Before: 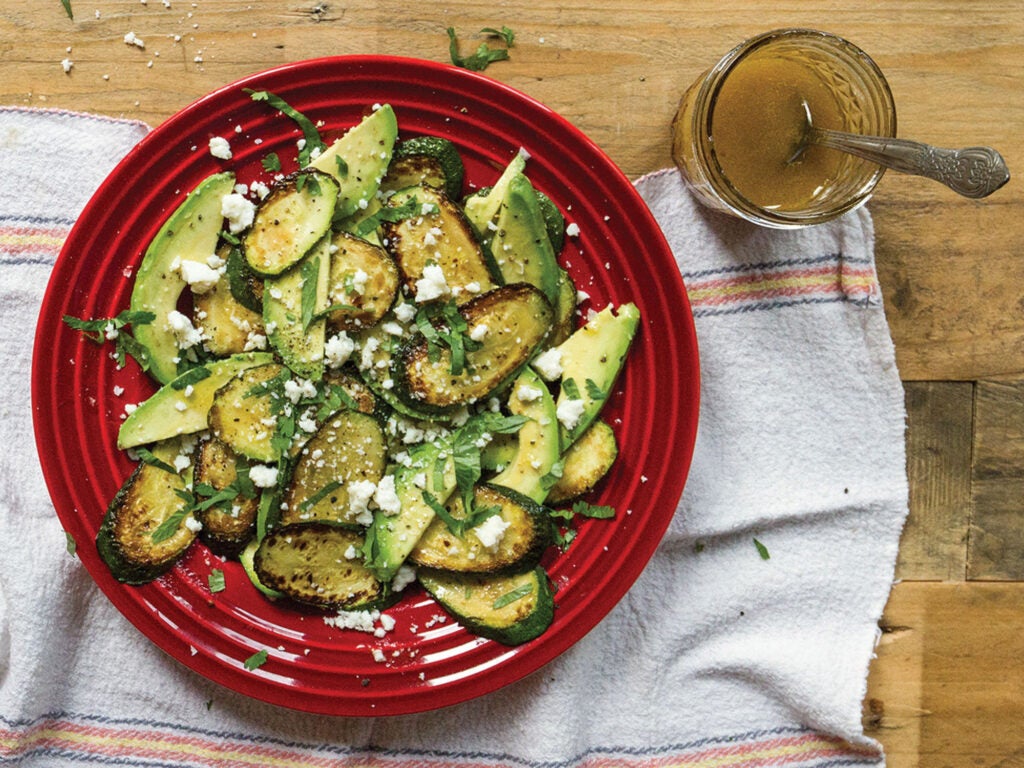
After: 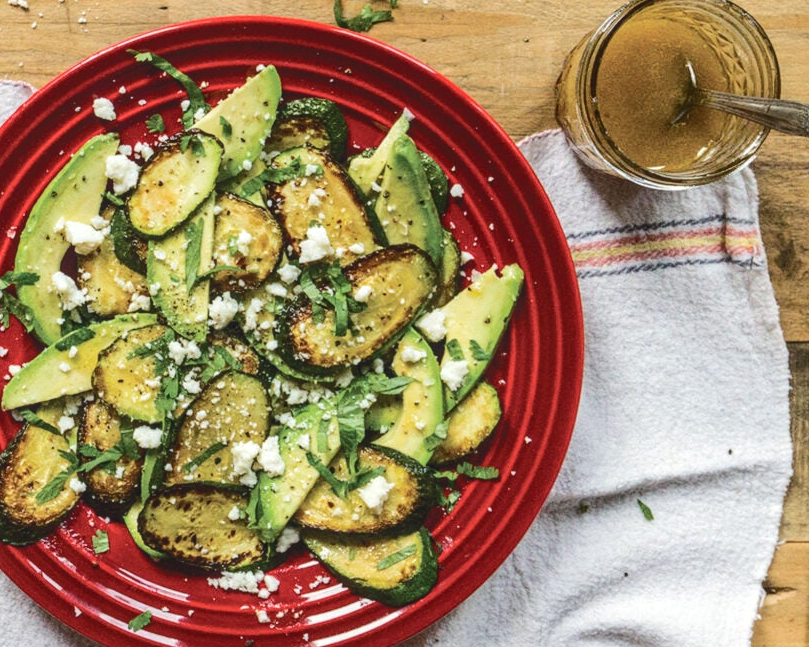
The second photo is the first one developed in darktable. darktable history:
local contrast: on, module defaults
tone curve: curves: ch0 [(0, 0) (0.003, 0.1) (0.011, 0.101) (0.025, 0.11) (0.044, 0.126) (0.069, 0.14) (0.1, 0.158) (0.136, 0.18) (0.177, 0.206) (0.224, 0.243) (0.277, 0.293) (0.335, 0.36) (0.399, 0.446) (0.468, 0.537) (0.543, 0.618) (0.623, 0.694) (0.709, 0.763) (0.801, 0.836) (0.898, 0.908) (1, 1)], color space Lab, independent channels, preserve colors none
crop: left 11.34%, top 5.095%, right 9.589%, bottom 10.614%
